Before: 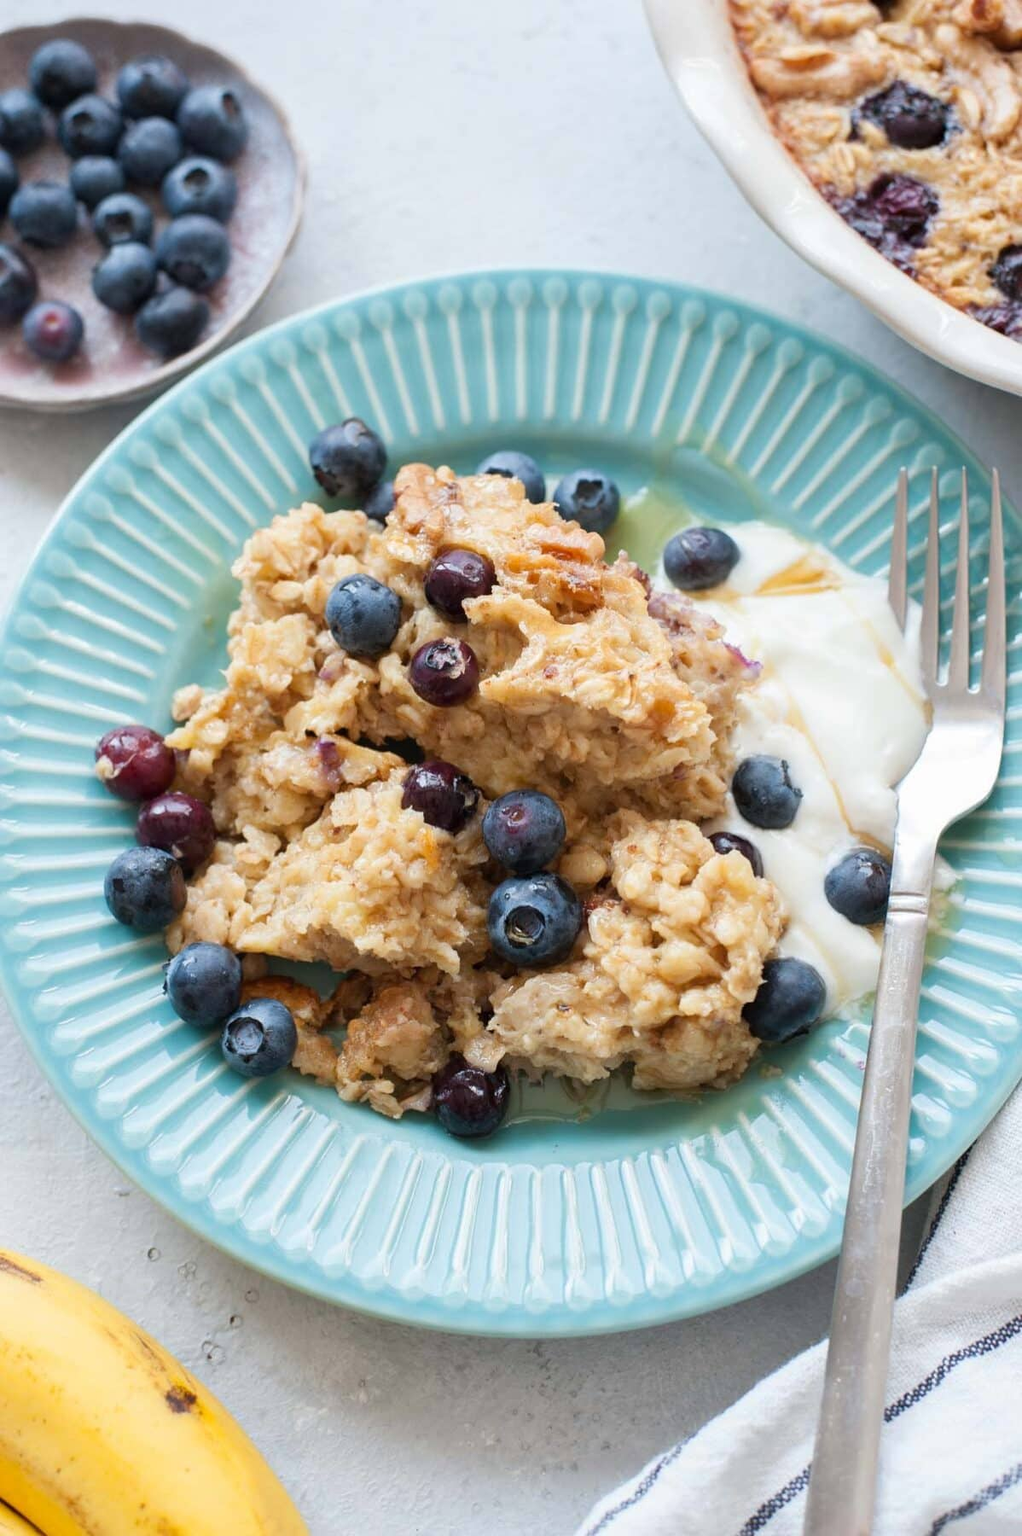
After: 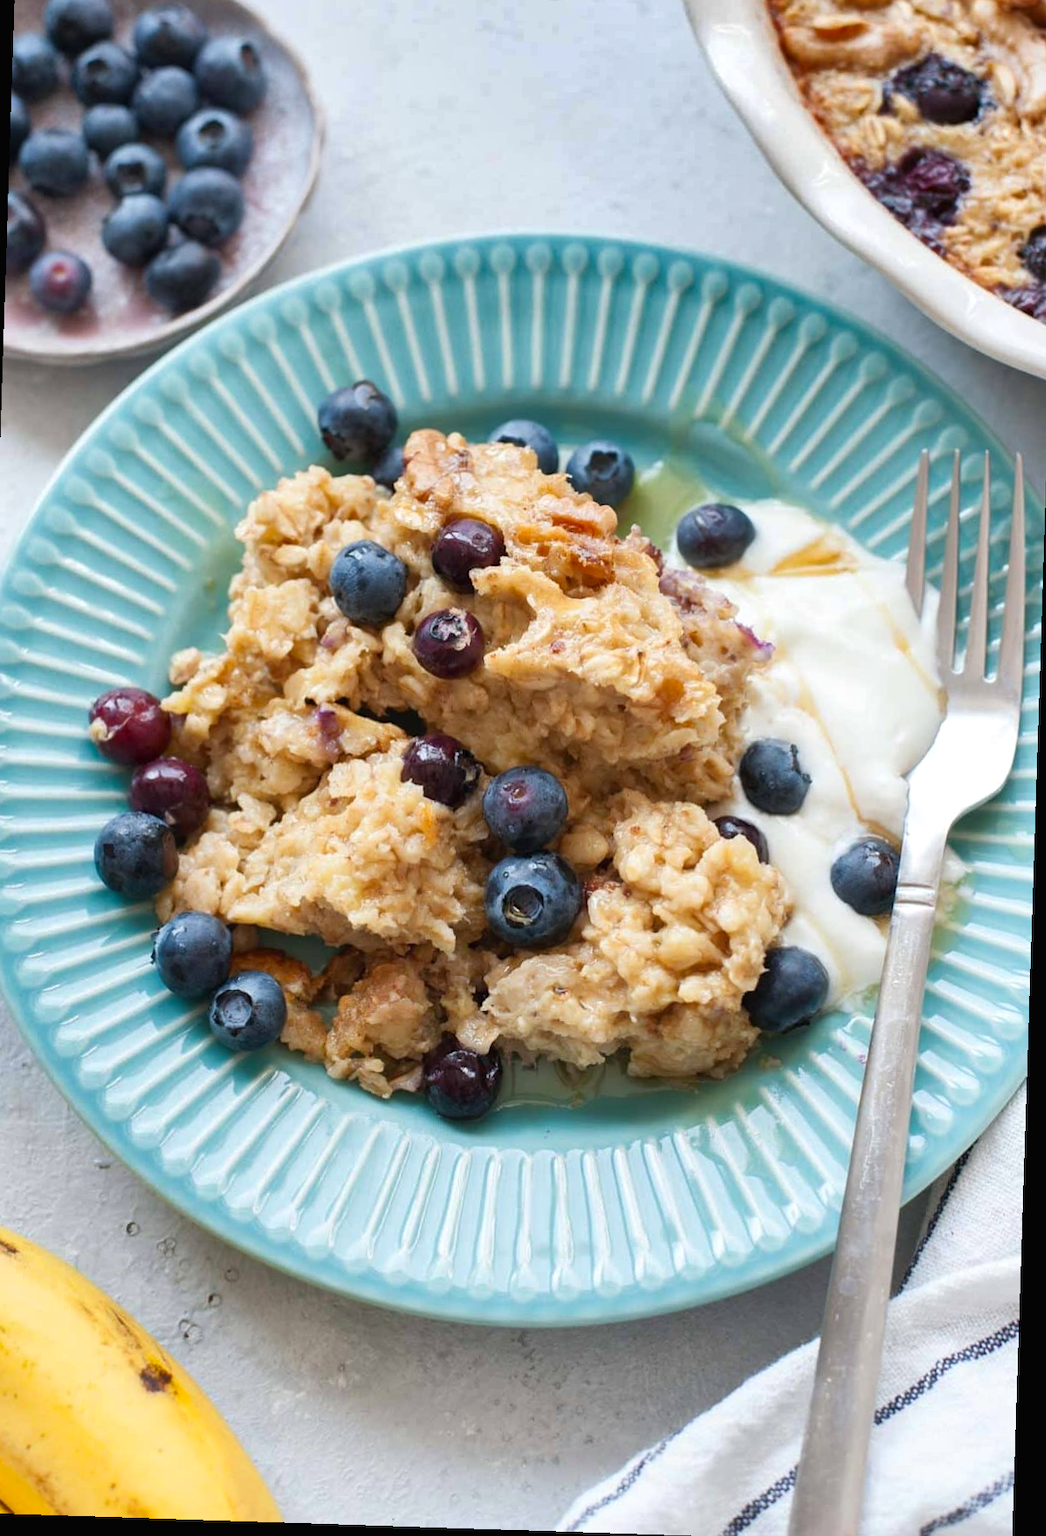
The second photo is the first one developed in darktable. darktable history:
contrast brightness saturation: contrast -0.021, brightness -0.006, saturation 0.044
shadows and highlights: radius 168.92, shadows 26.59, white point adjustment 3.15, highlights -68.69, highlights color adjustment 89.34%, soften with gaussian
crop and rotate: angle -1.85°, left 3.093%, top 3.642%, right 1.395%, bottom 0.535%
